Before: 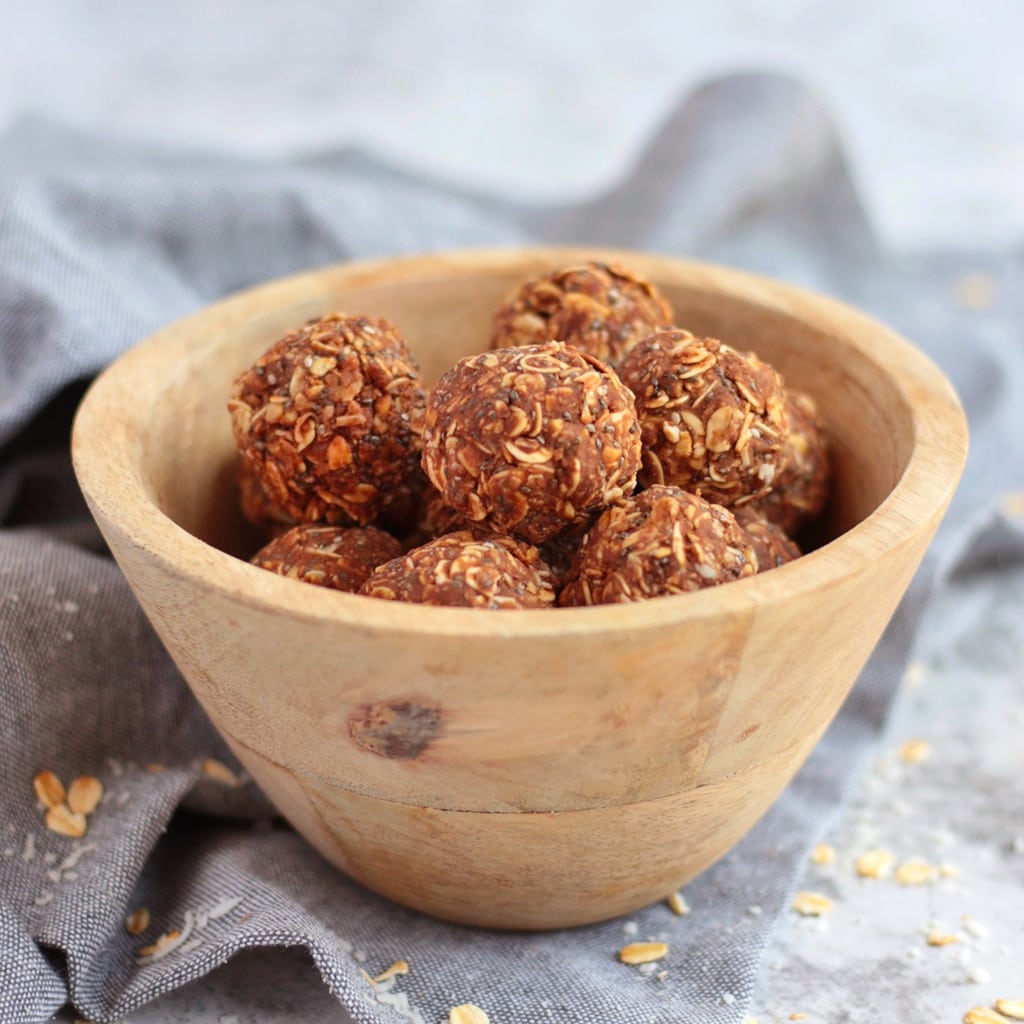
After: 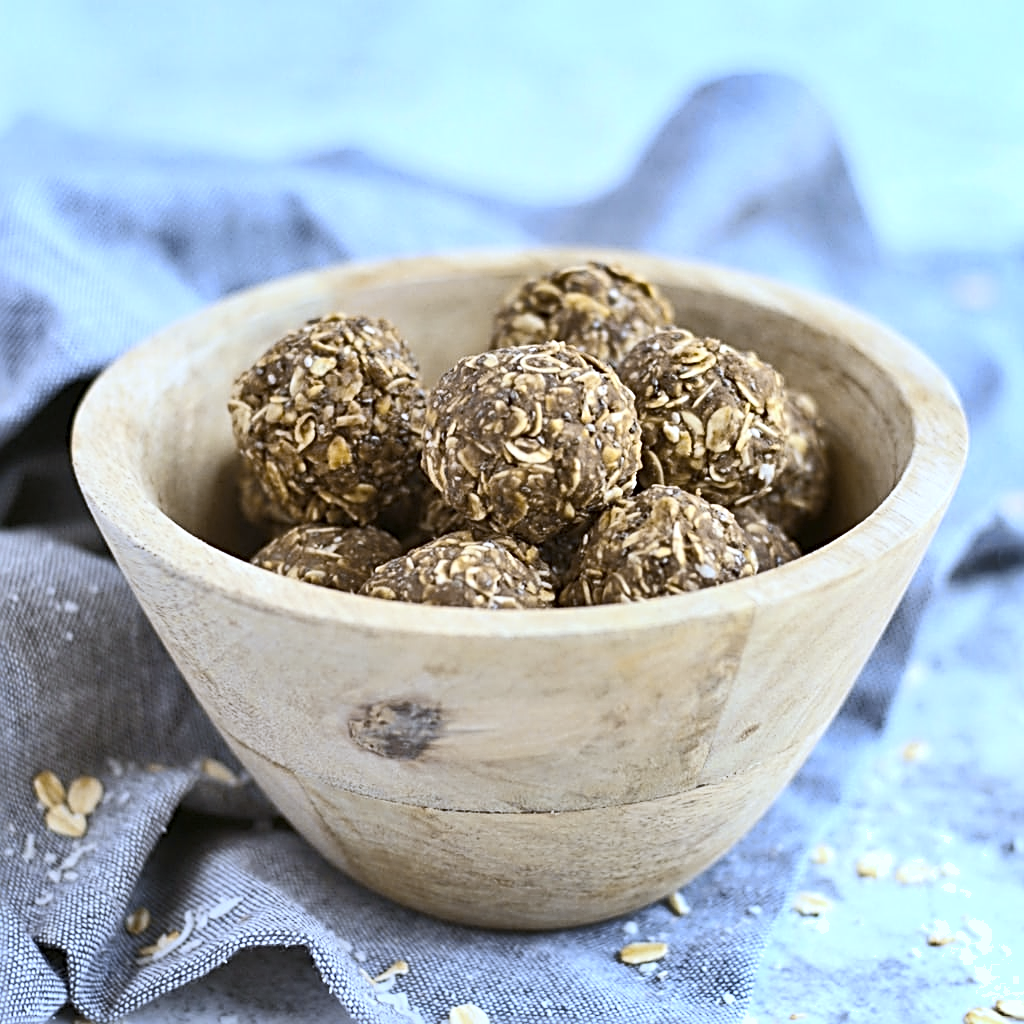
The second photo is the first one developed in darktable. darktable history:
sharpen: radius 3.025, amount 0.757
white balance: red 0.871, blue 1.249
exposure: exposure 0.2 EV, compensate highlight preservation false
contrast brightness saturation: contrast 0.2, brightness 0.16, saturation 0.22
tone curve: curves: ch1 [(0, 0) (0.173, 0.145) (0.467, 0.477) (0.808, 0.611) (1, 1)]; ch2 [(0, 0) (0.255, 0.314) (0.498, 0.509) (0.694, 0.64) (1, 1)], color space Lab, independent channels, preserve colors none
shadows and highlights: soften with gaussian
